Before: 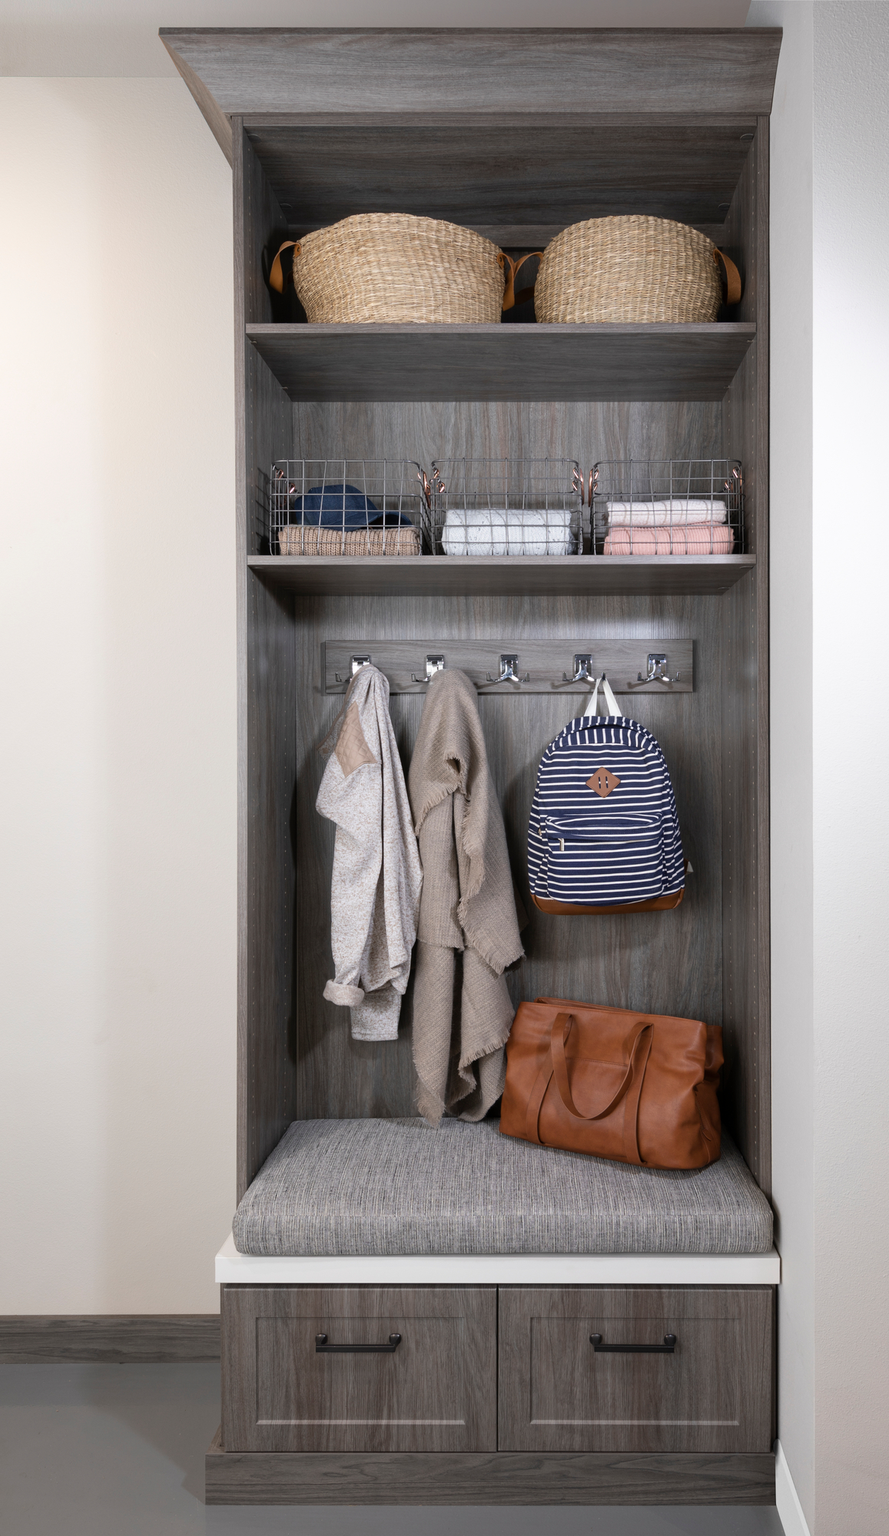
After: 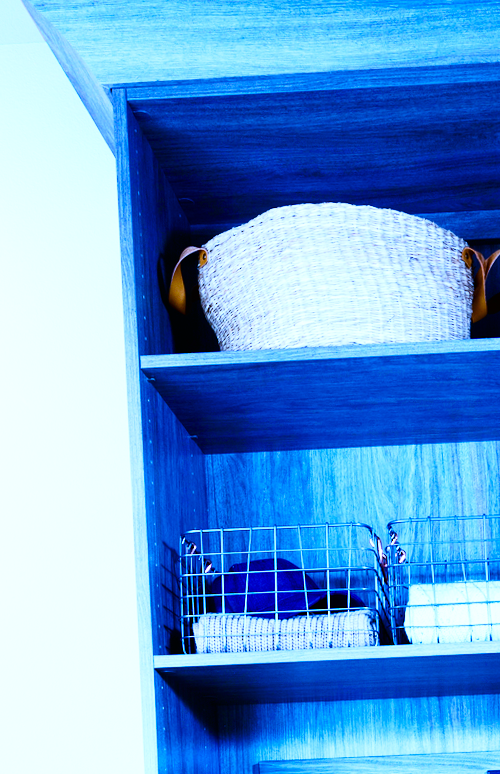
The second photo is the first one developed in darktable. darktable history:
base curve: curves: ch0 [(0, 0) (0.007, 0.004) (0.027, 0.03) (0.046, 0.07) (0.207, 0.54) (0.442, 0.872) (0.673, 0.972) (1, 1)], preserve colors none
white balance: red 0.766, blue 1.537
color balance rgb: perceptual saturation grading › global saturation 20%, perceptual saturation grading › highlights -25%, perceptual saturation grading › shadows 50.52%, global vibrance 40.24%
contrast brightness saturation: contrast 0.28
crop: left 15.452%, top 5.459%, right 43.956%, bottom 56.62%
rotate and perspective: rotation -2.22°, lens shift (horizontal) -0.022, automatic cropping off
color calibration: x 0.37, y 0.382, temperature 4313.32 K
